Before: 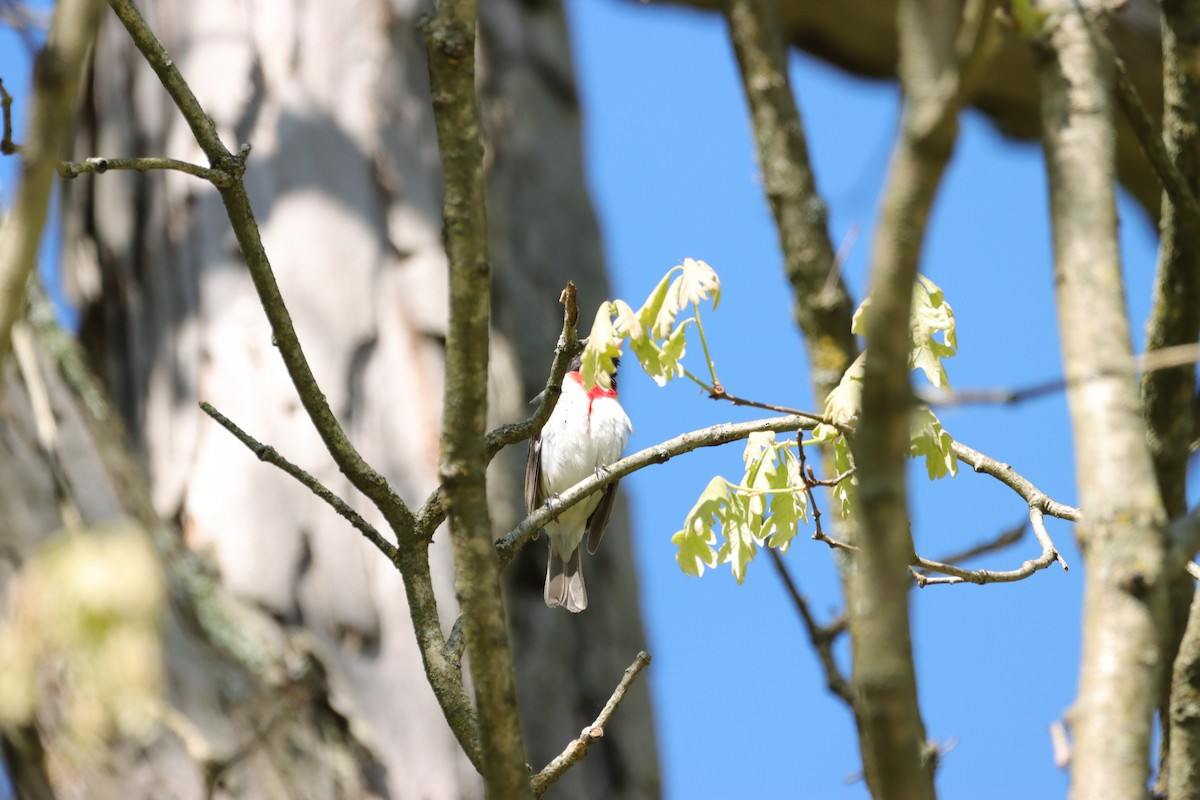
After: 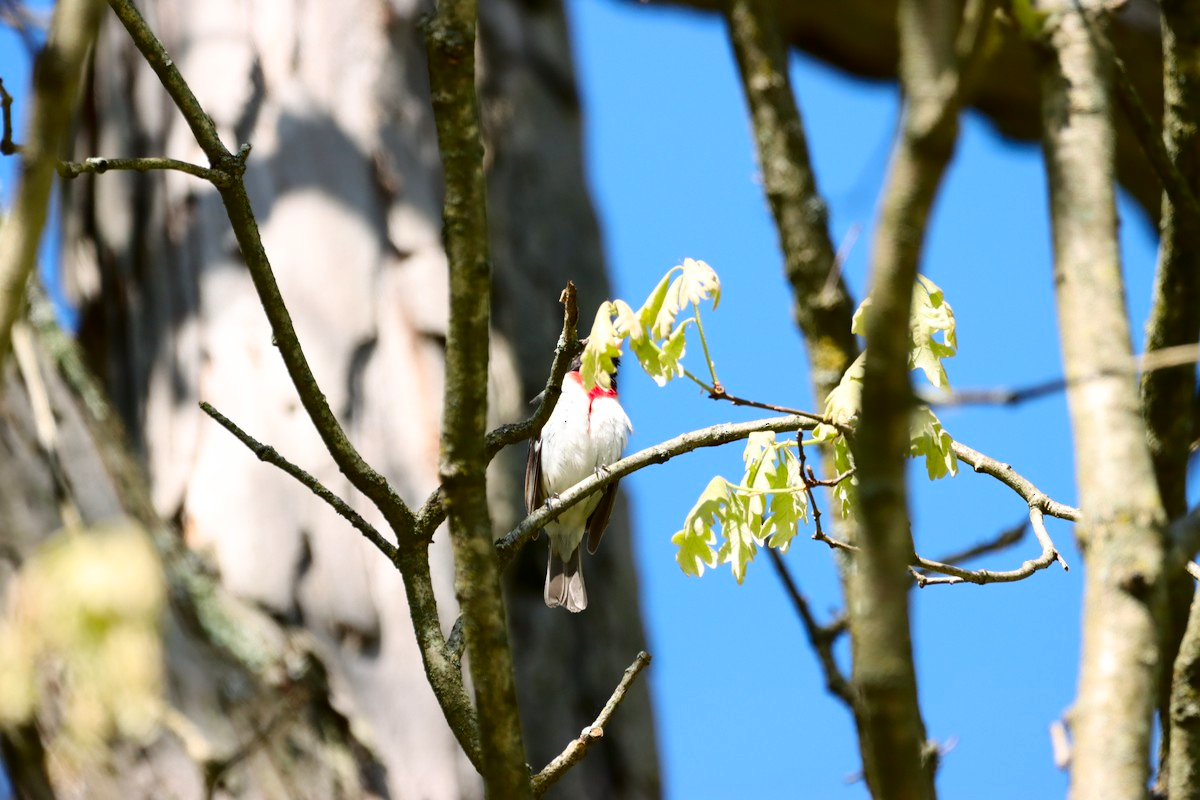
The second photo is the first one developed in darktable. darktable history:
contrast brightness saturation: contrast 0.212, brightness -0.103, saturation 0.211
